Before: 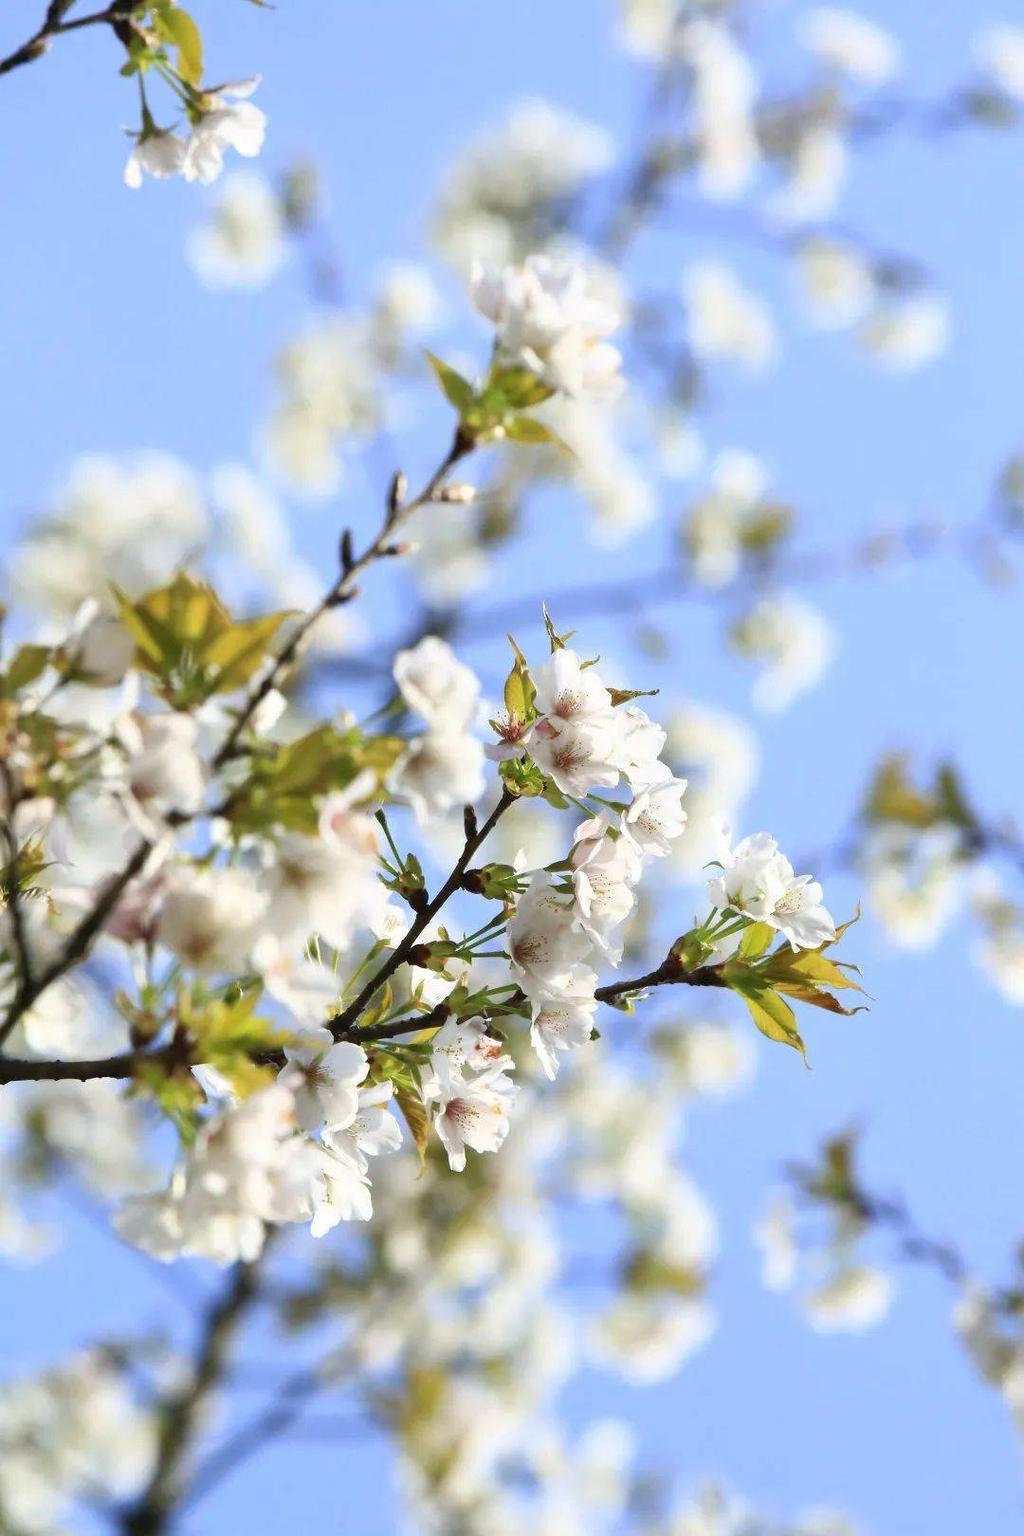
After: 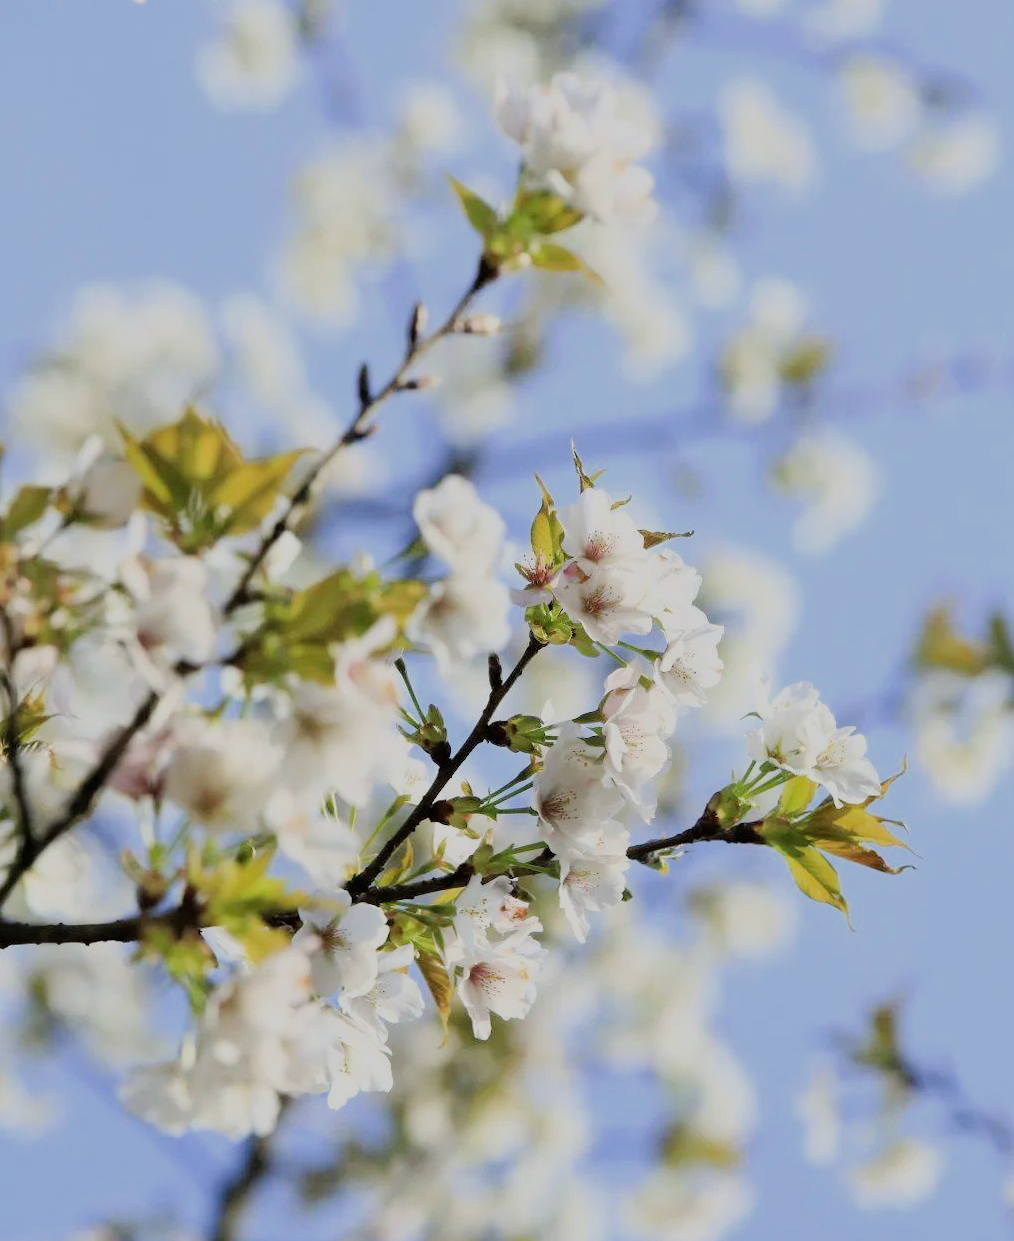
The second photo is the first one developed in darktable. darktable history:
crop and rotate: angle 0.096°, top 12.048%, right 5.797%, bottom 11.121%
filmic rgb: black relative exposure -7.11 EV, white relative exposure 5.34 EV, hardness 3.02
